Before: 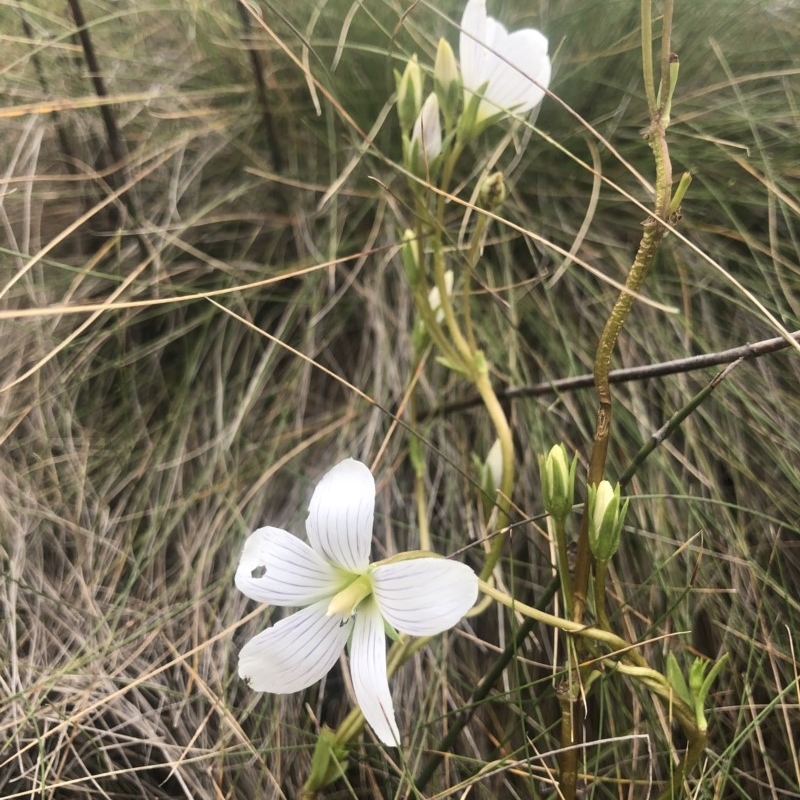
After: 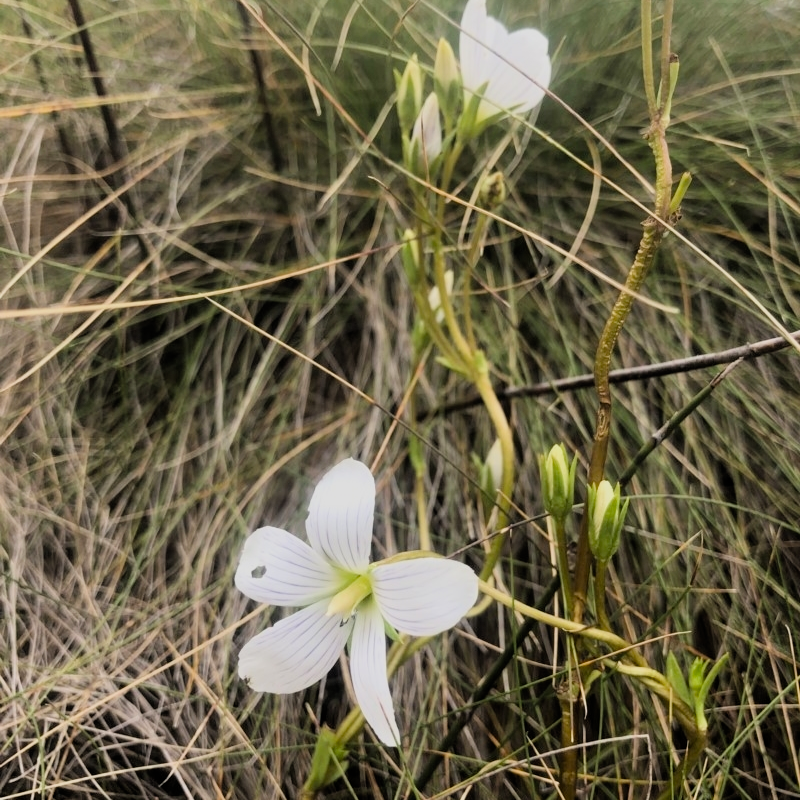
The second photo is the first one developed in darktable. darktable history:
filmic rgb: black relative exposure -7.77 EV, white relative exposure 4.39 EV, target black luminance 0%, hardness 3.75, latitude 50.51%, contrast 1.073, highlights saturation mix 9.22%, shadows ↔ highlights balance -0.256%, color science v5 (2021), contrast in shadows safe, contrast in highlights safe
